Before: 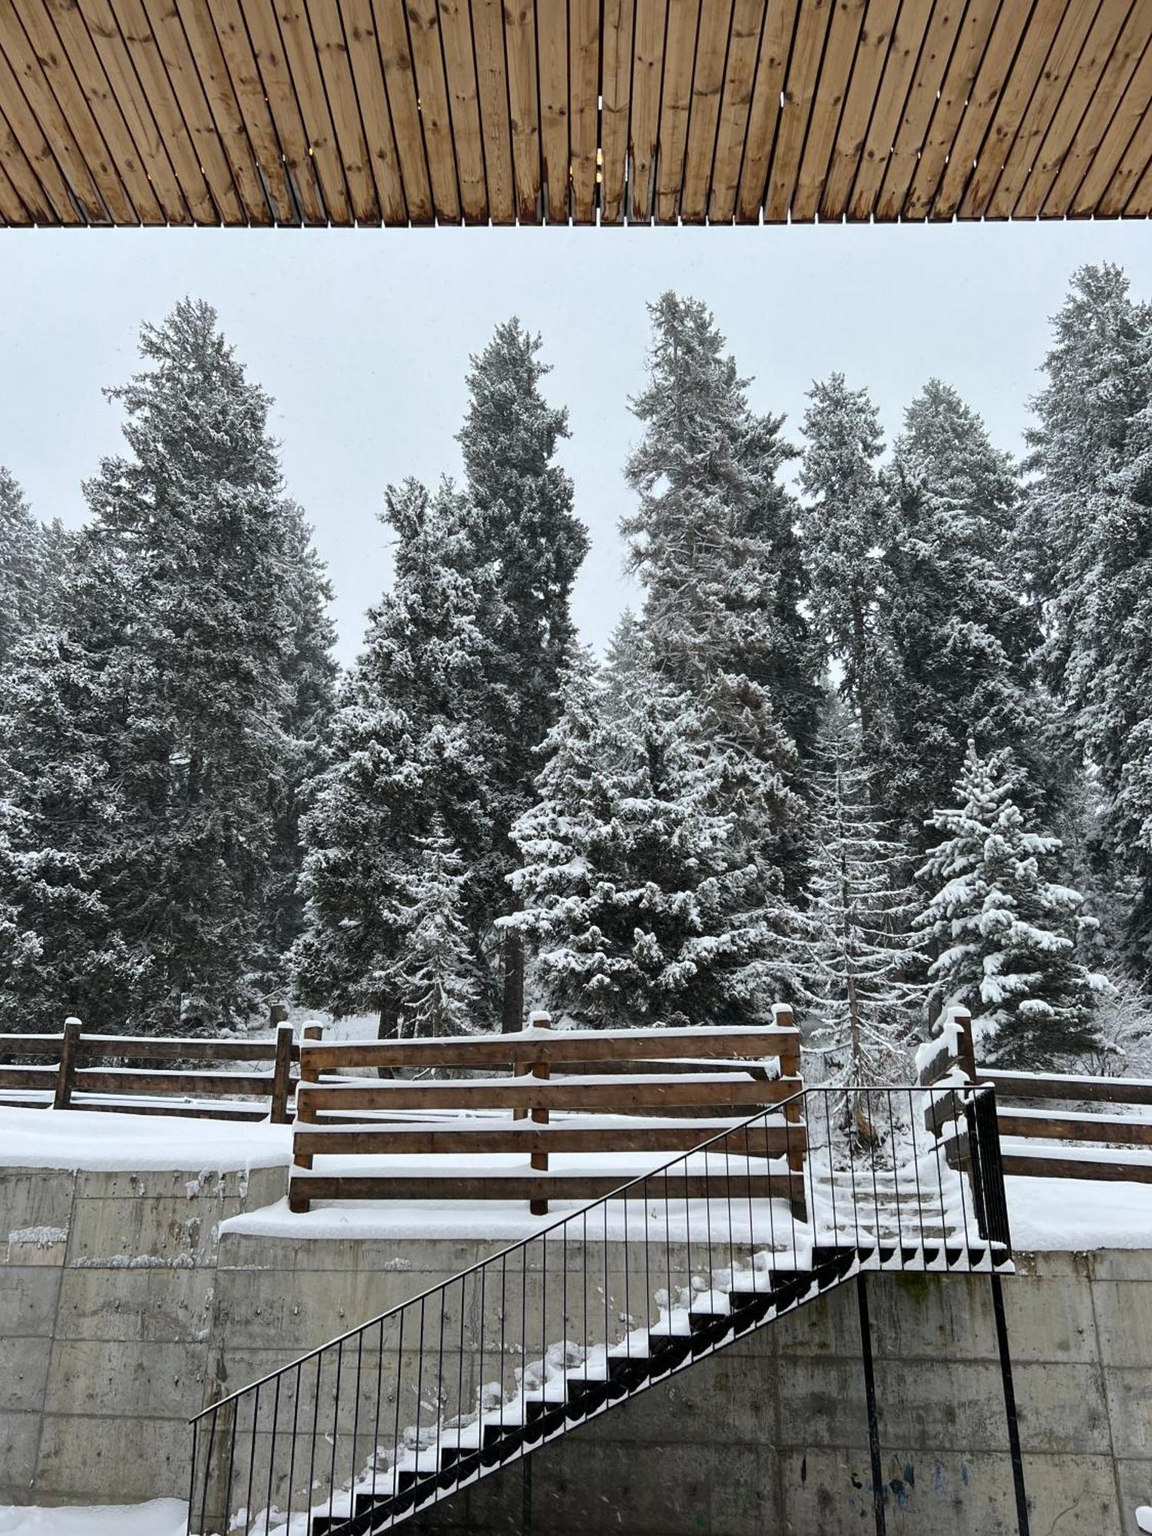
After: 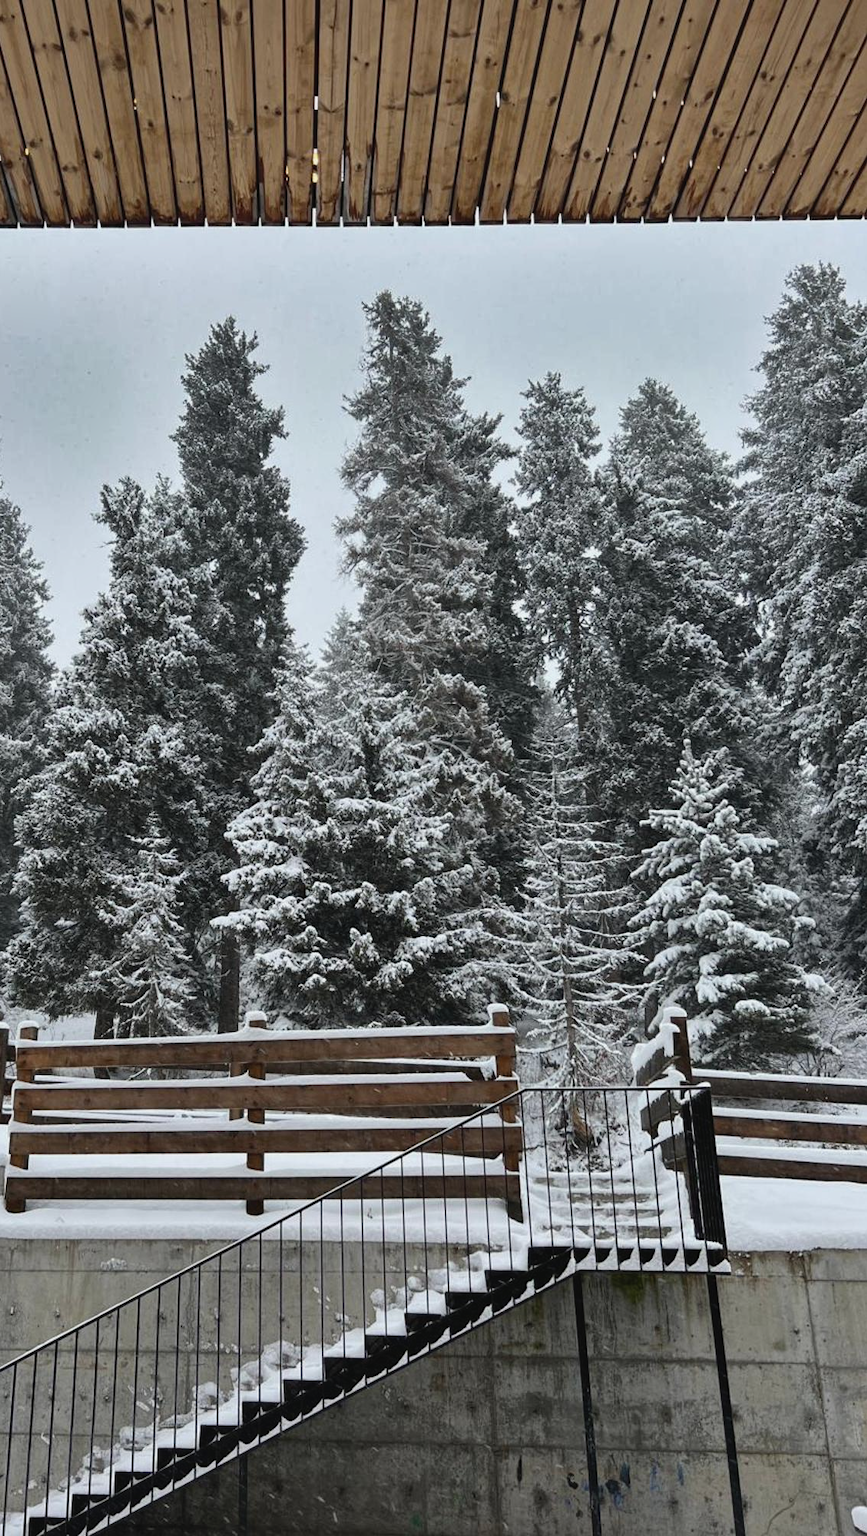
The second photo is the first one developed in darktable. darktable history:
crop and rotate: left 24.706%
shadows and highlights: radius 107.13, shadows 41.06, highlights -72.87, highlights color adjustment 55.58%, low approximation 0.01, soften with gaussian
contrast brightness saturation: contrast -0.083, brightness -0.042, saturation -0.113
